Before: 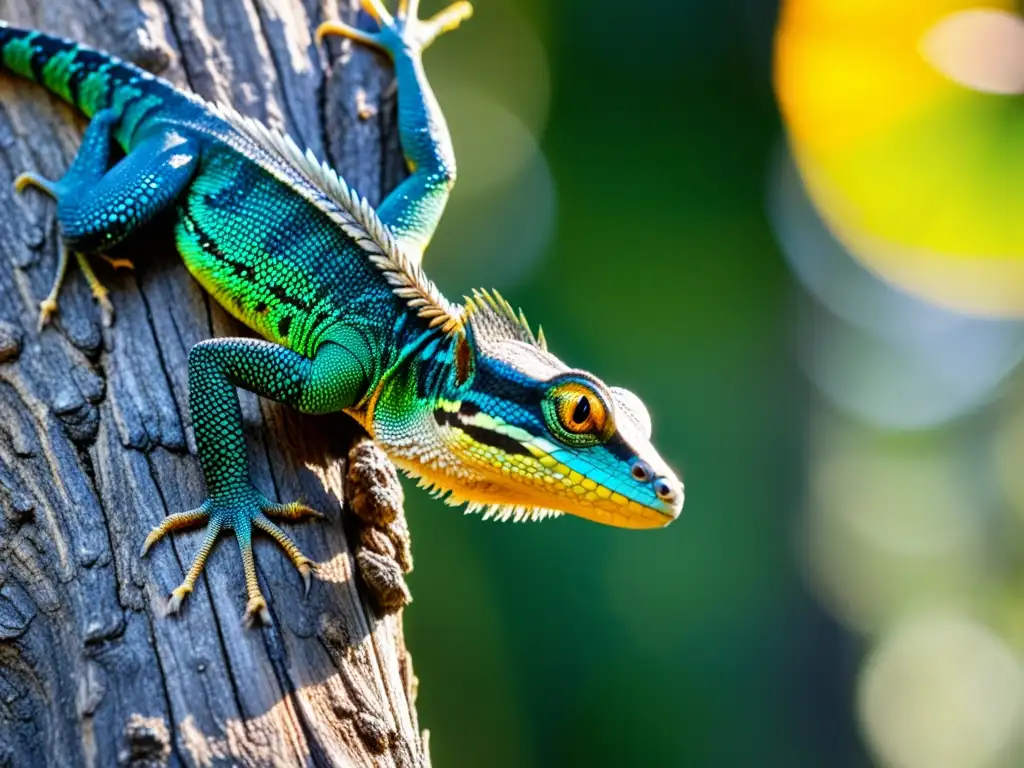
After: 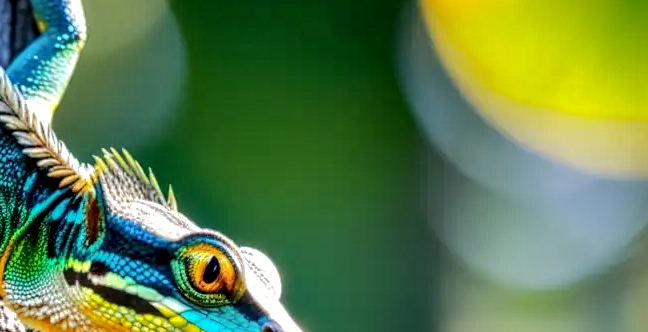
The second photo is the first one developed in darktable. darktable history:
shadows and highlights: shadows 39.91, highlights -60.05
crop: left 36.206%, top 18.239%, right 0.422%, bottom 38.432%
local contrast: highlights 60%, shadows 61%, detail 160%
